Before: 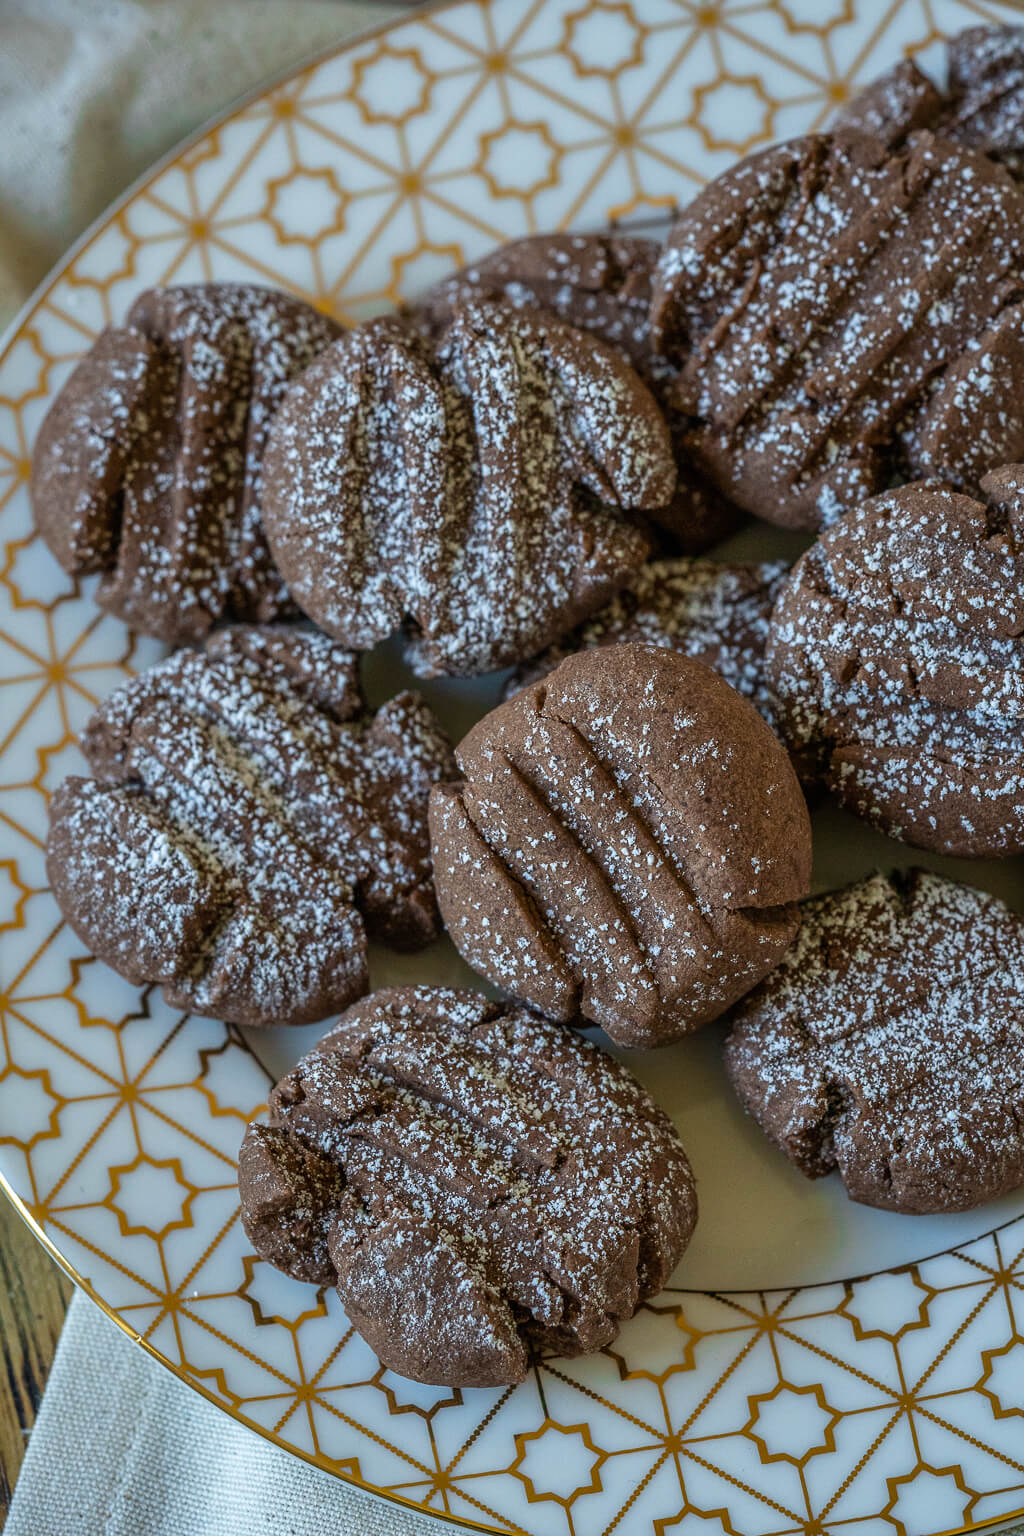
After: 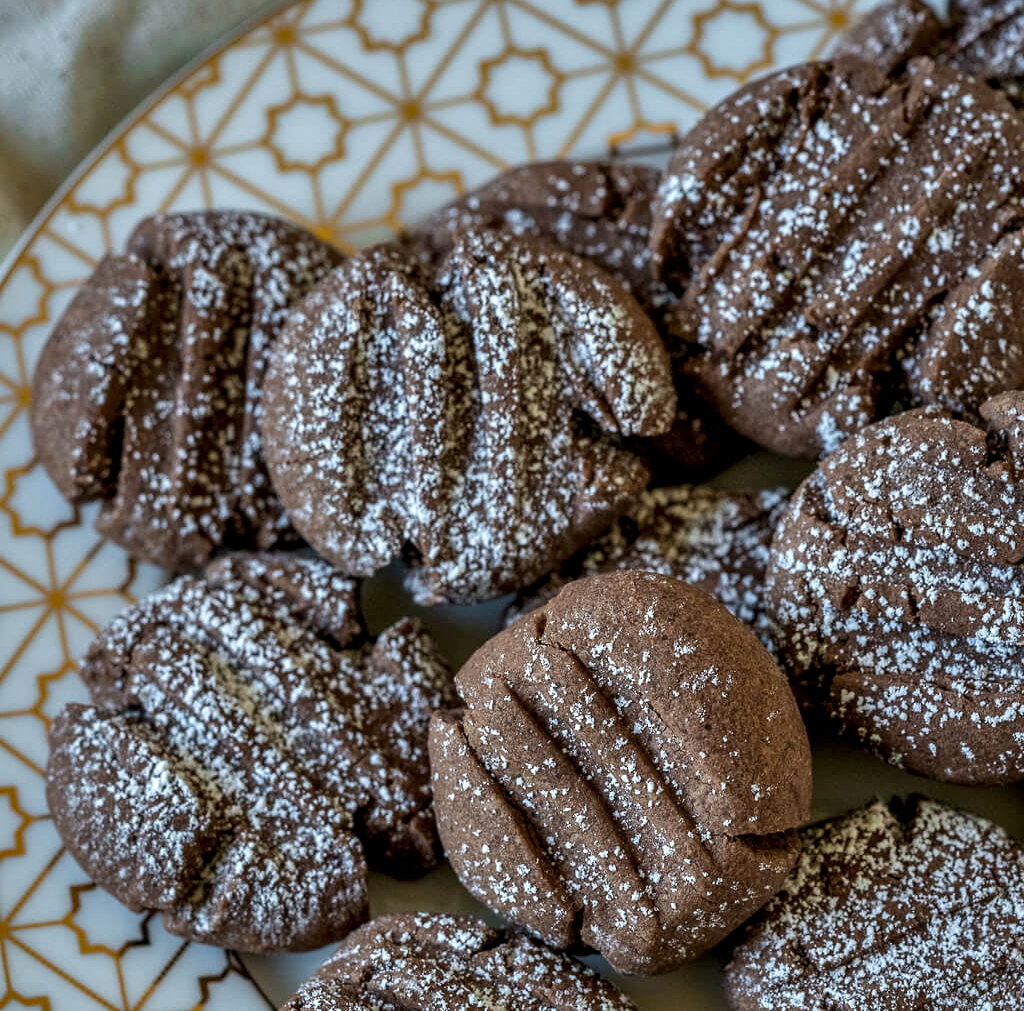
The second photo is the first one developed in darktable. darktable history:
shadows and highlights: shadows 43.51, white point adjustment -1.46, soften with gaussian
crop and rotate: top 4.812%, bottom 29.353%
contrast equalizer: y [[0.546, 0.552, 0.554, 0.554, 0.552, 0.546], [0.5 ×6], [0.5 ×6], [0 ×6], [0 ×6]]
